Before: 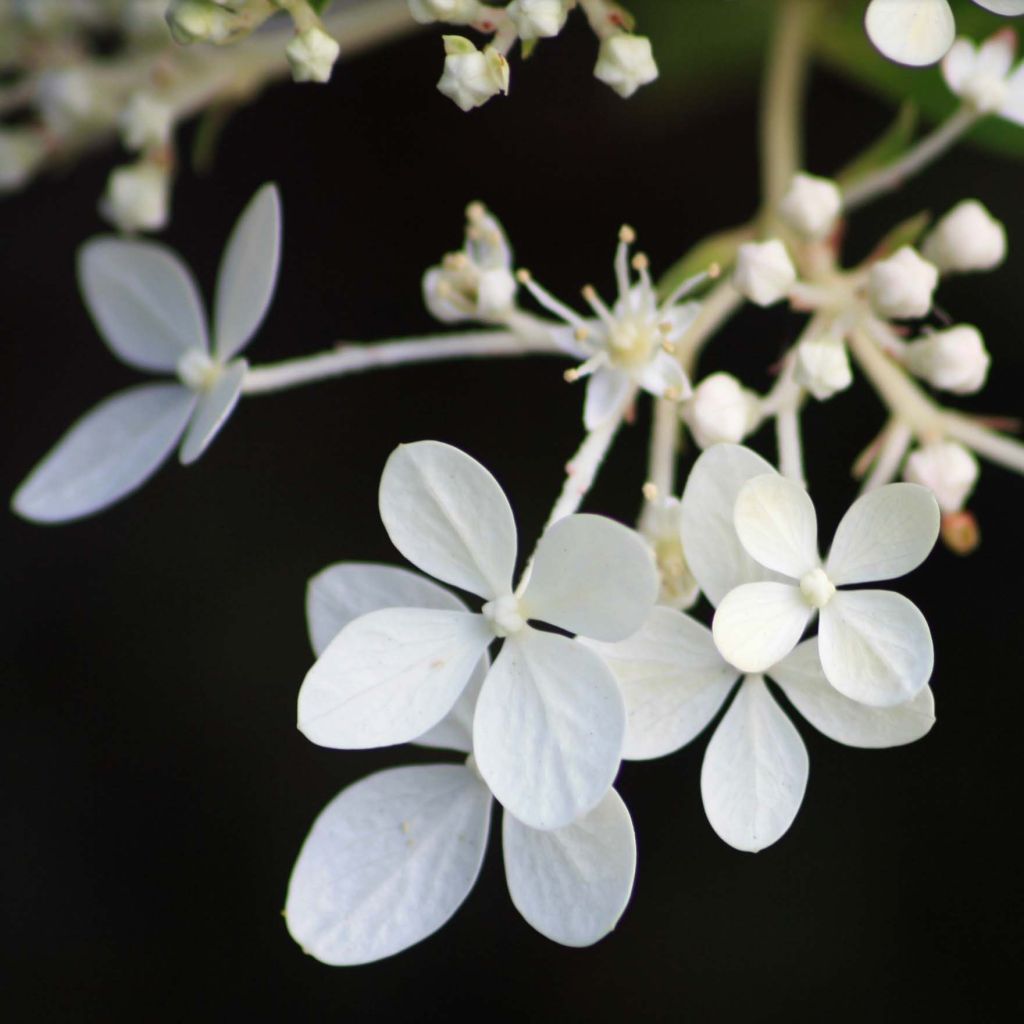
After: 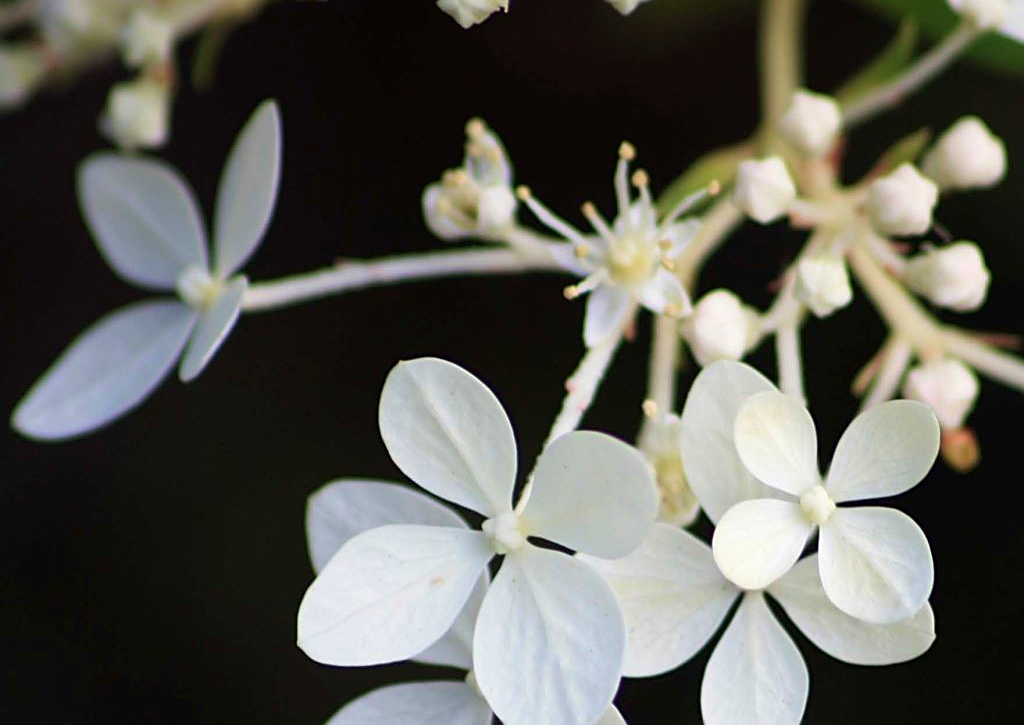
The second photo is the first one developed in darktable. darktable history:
crop and rotate: top 8.177%, bottom 20.926%
exposure: black level correction 0.001, compensate exposure bias true, compensate highlight preservation false
sharpen: on, module defaults
velvia: on, module defaults
